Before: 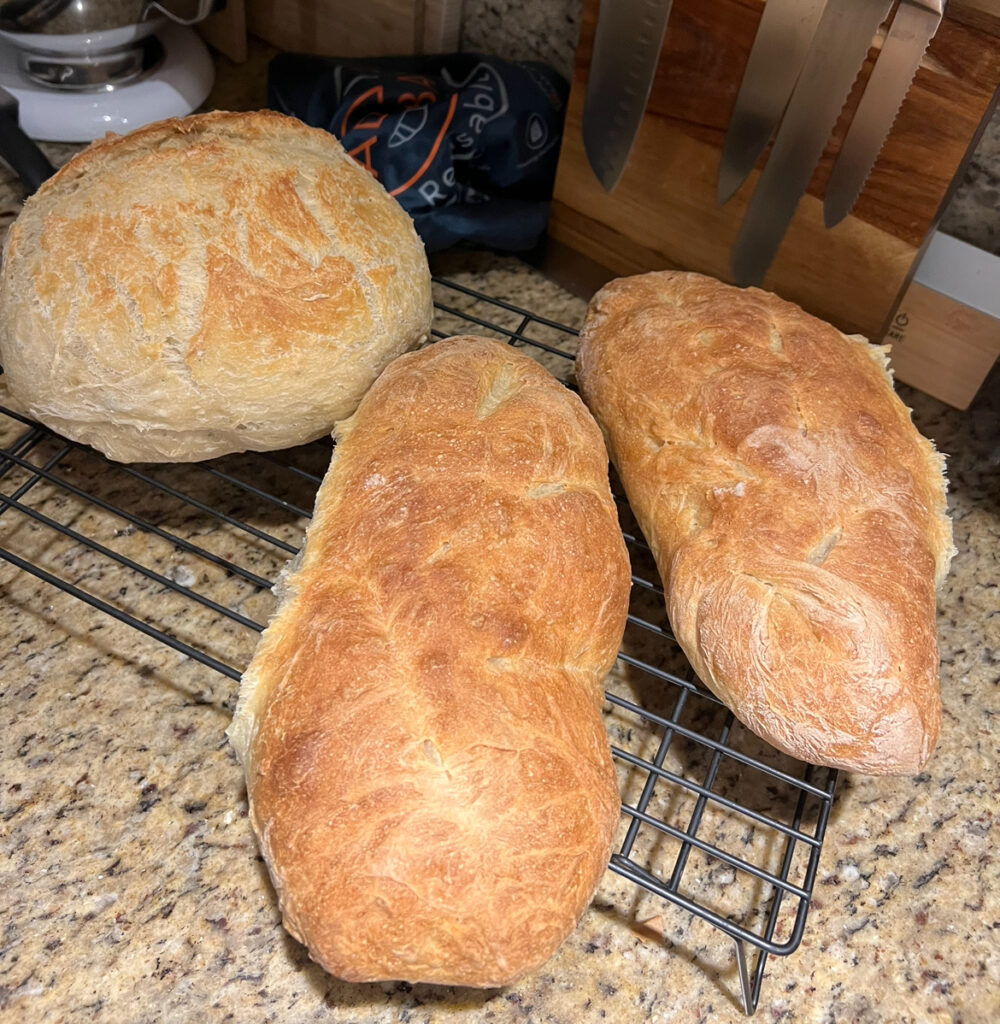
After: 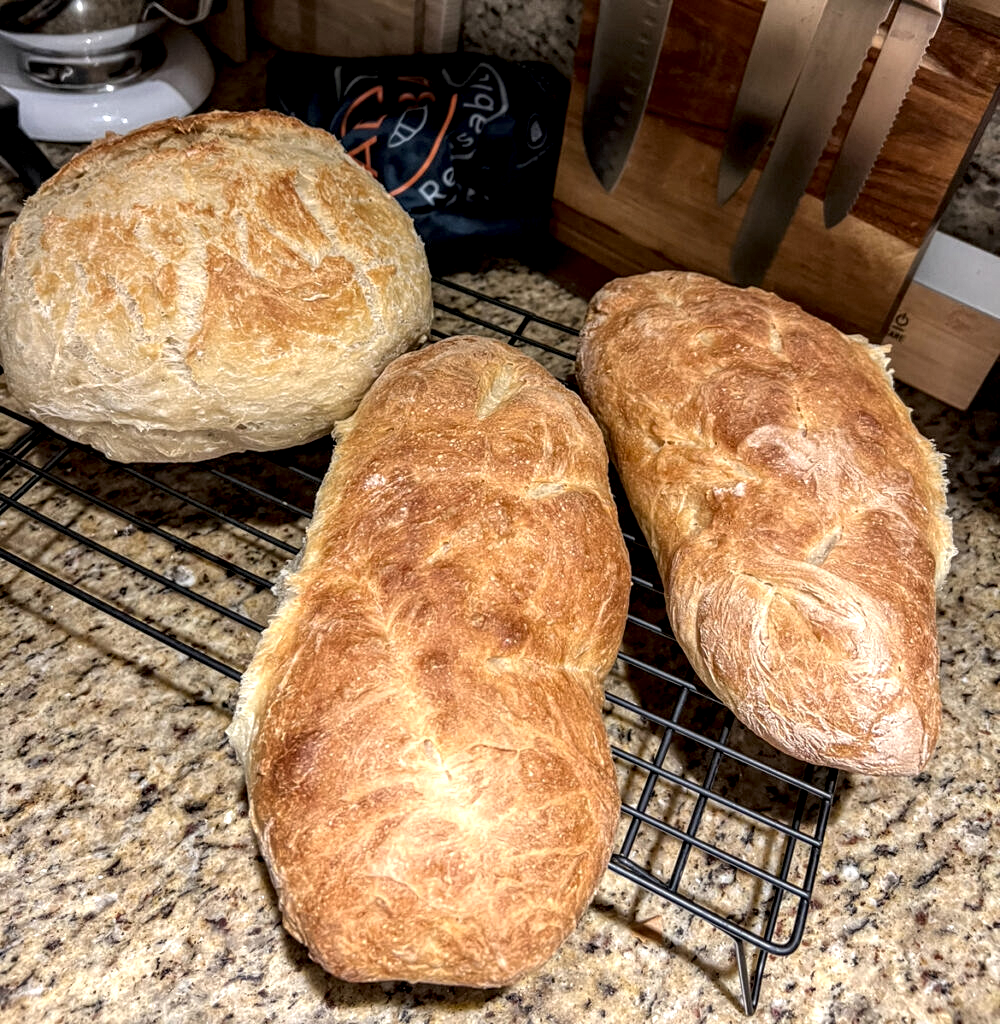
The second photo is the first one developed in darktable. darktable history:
local contrast: highlights 19%, detail 187%
